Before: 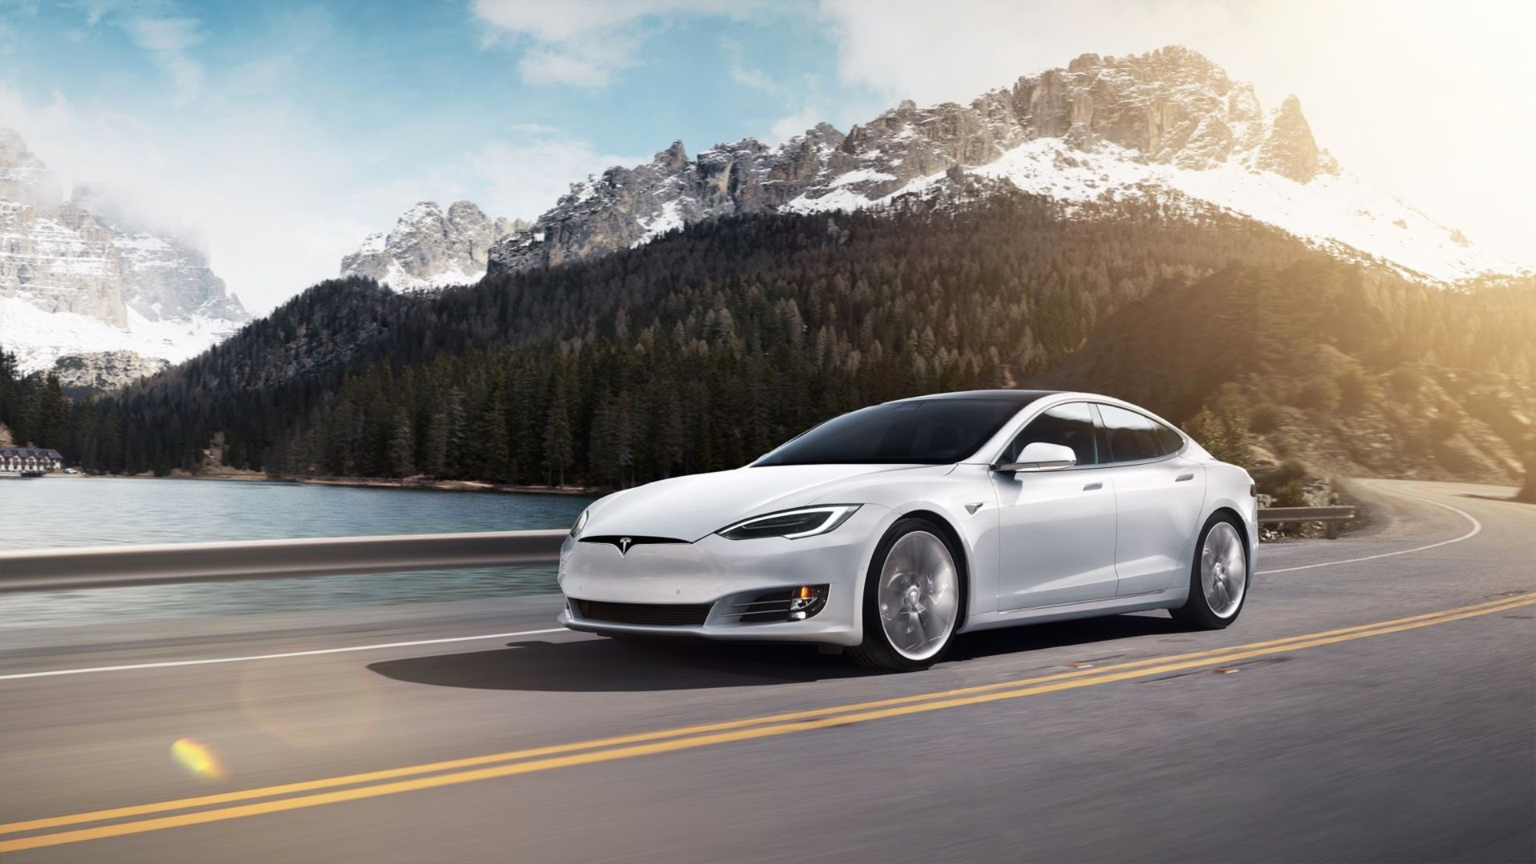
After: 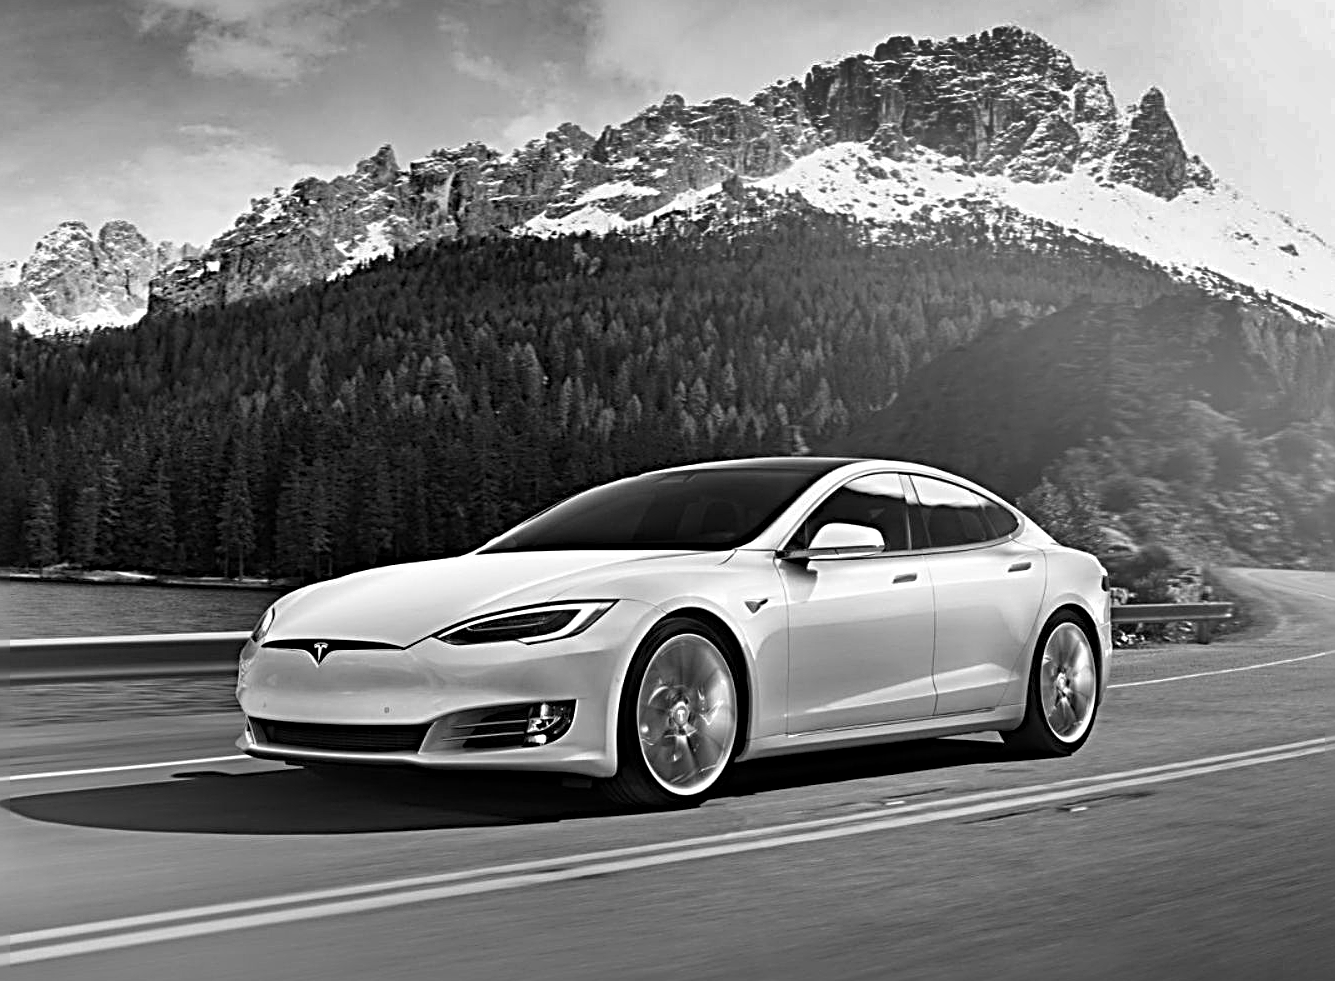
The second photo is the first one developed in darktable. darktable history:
shadows and highlights: shadows 20.91, highlights -82.73, soften with gaussian
sharpen: radius 3.69, amount 0.928
crop and rotate: left 24.034%, top 2.838%, right 6.406%, bottom 6.299%
tone equalizer: on, module defaults
monochrome: on, module defaults
haze removal: compatibility mode true, adaptive false
color calibration: illuminant as shot in camera, x 0.358, y 0.373, temperature 4628.91 K
